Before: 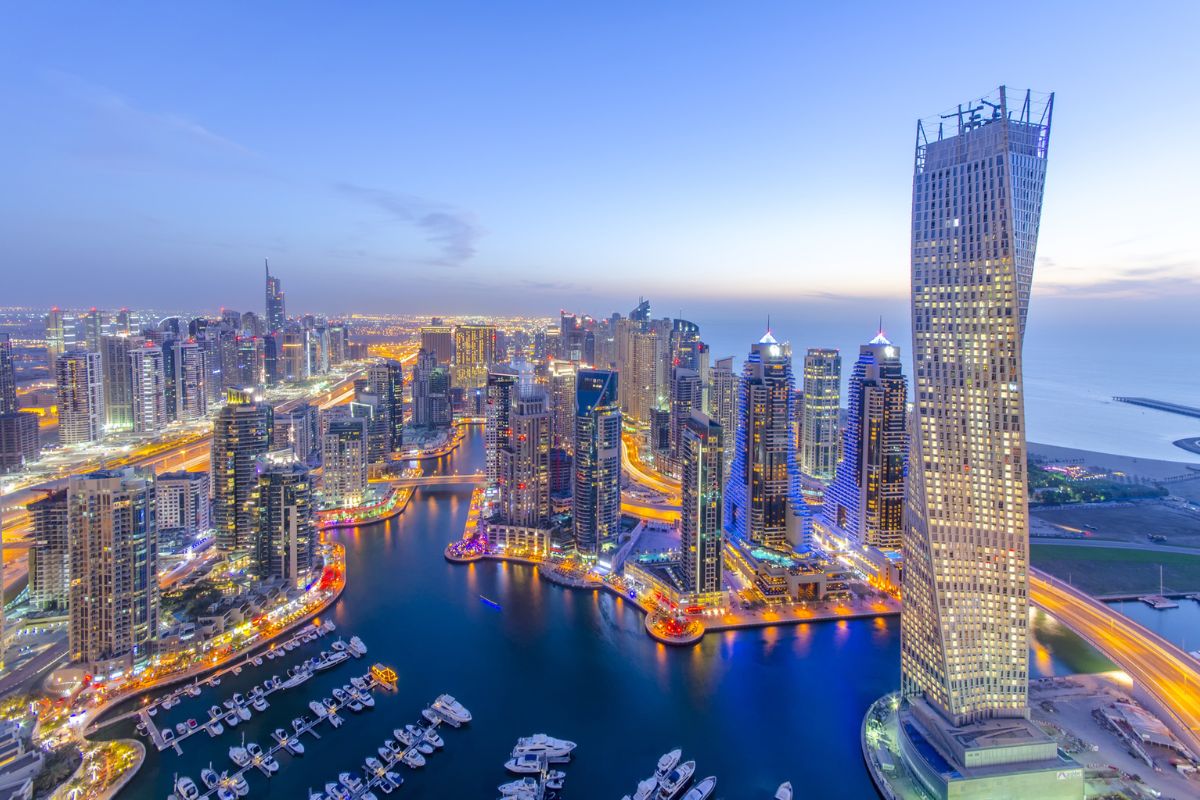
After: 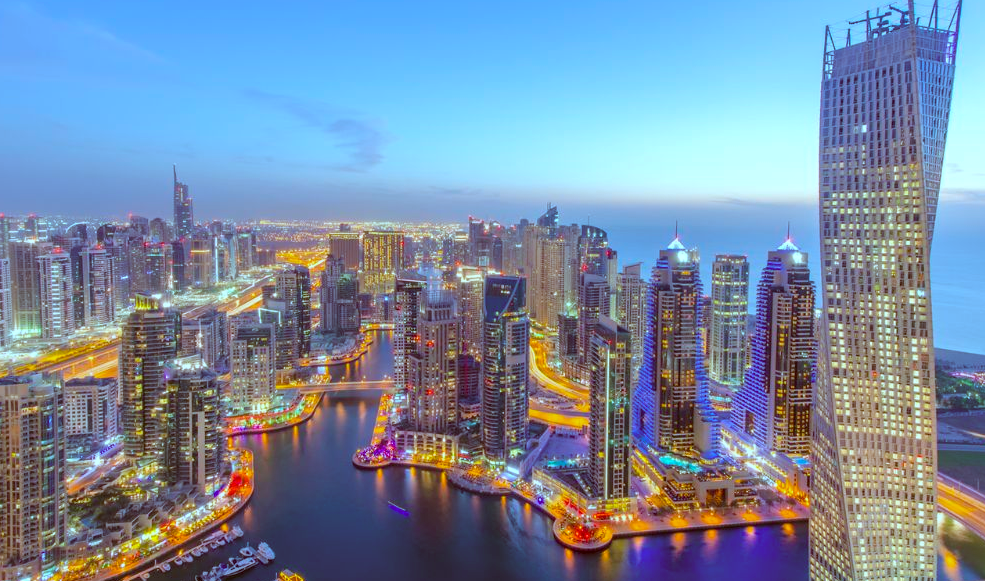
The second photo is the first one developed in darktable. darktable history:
color correction: highlights a* -15.06, highlights b* -16.87, shadows a* 10.57, shadows b* 28.68
tone equalizer: mask exposure compensation -0.496 EV
shadows and highlights: shadows 25.62, highlights -24.49
crop: left 7.73%, top 11.816%, right 10.143%, bottom 15.447%
color balance rgb: perceptual saturation grading › global saturation 12.186%, global vibrance 20%
